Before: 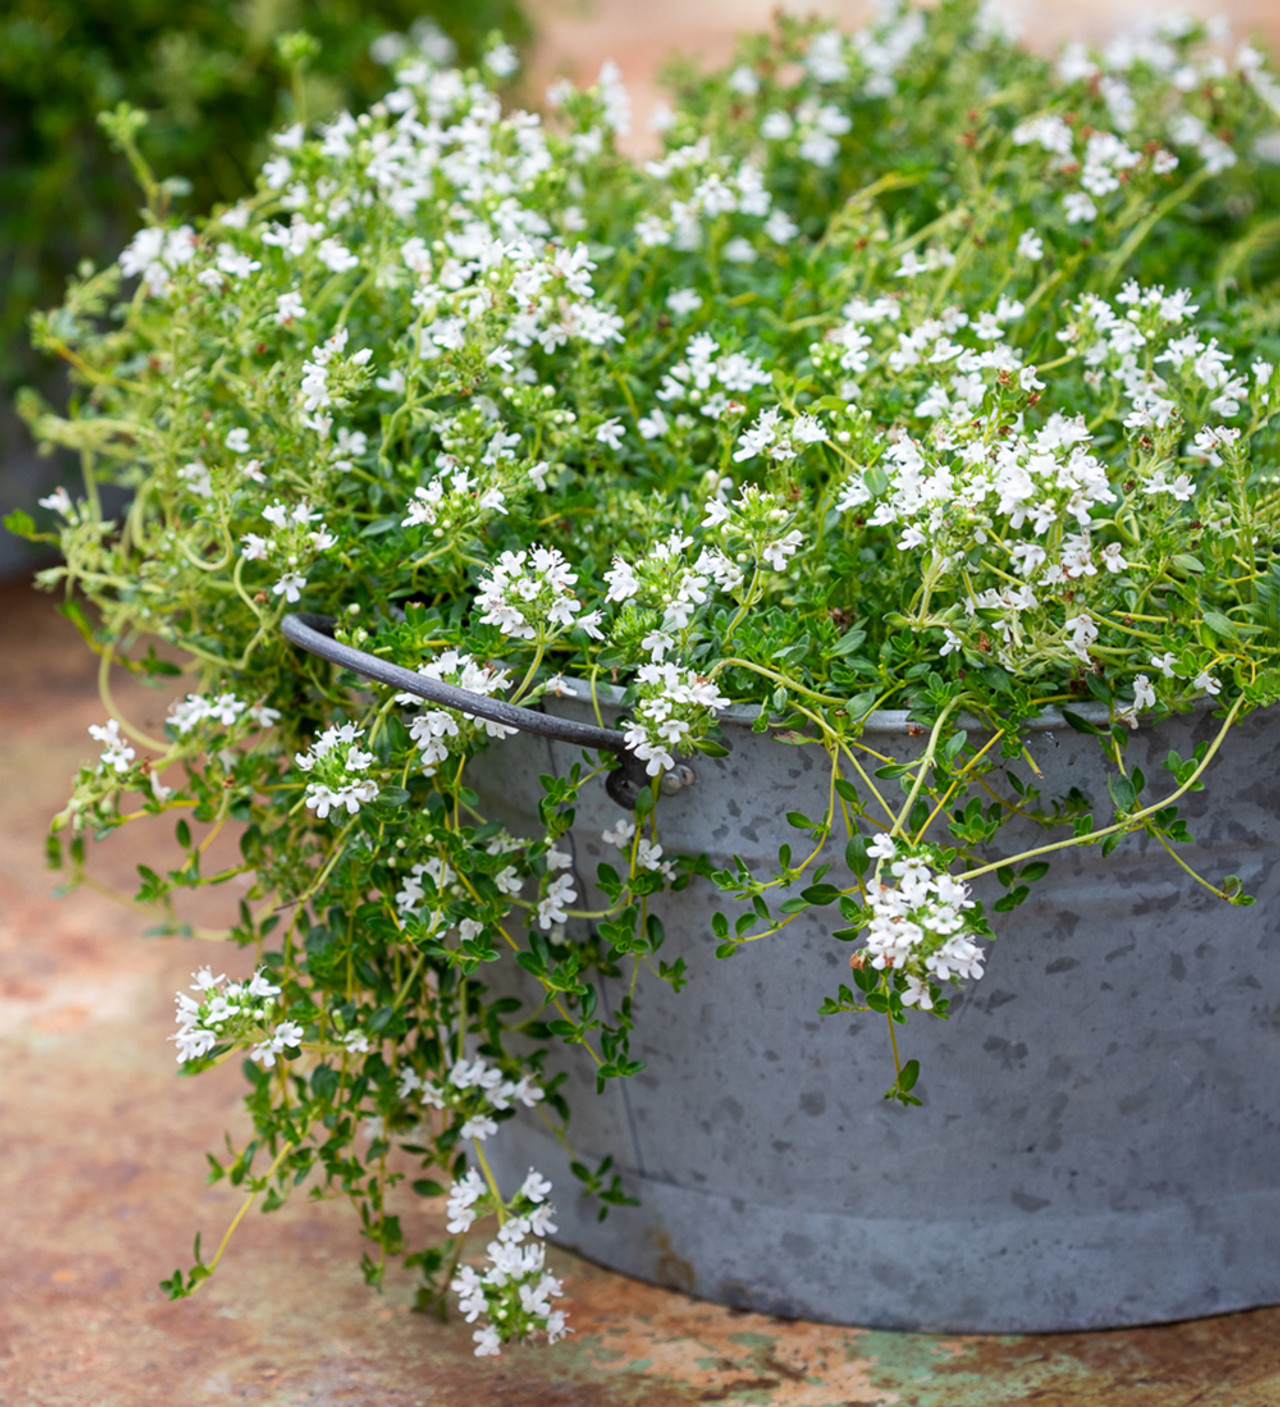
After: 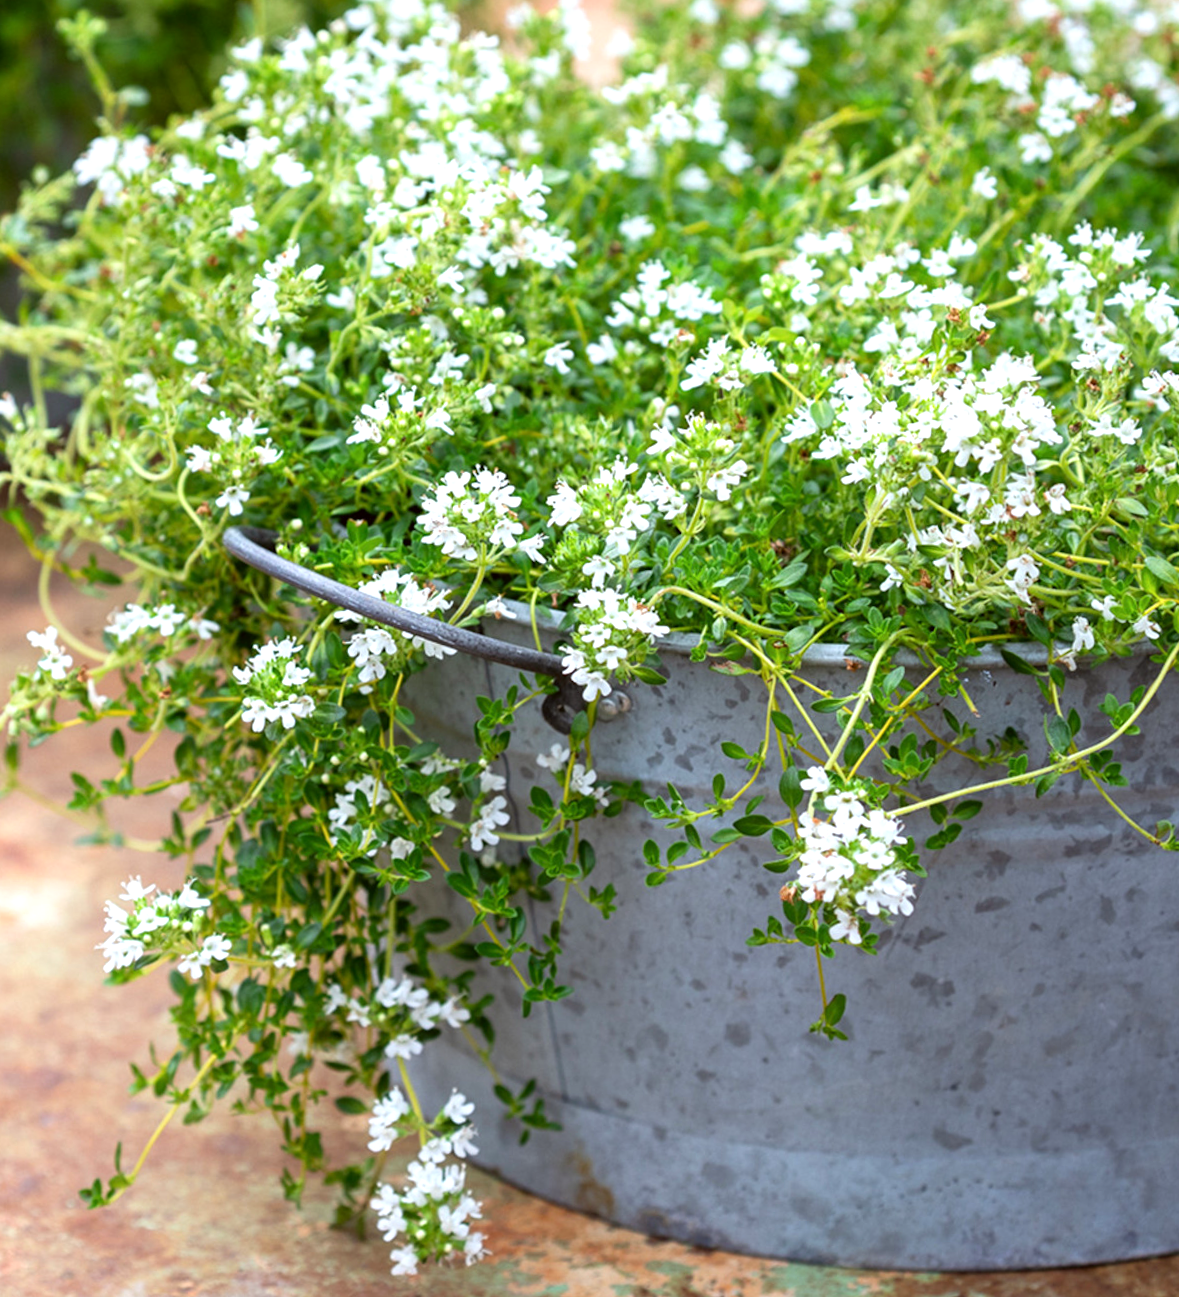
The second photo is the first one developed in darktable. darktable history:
color correction: highlights a* -2.77, highlights b* -2.61, shadows a* 2.27, shadows b* 2.79
exposure: black level correction 0, exposure 0.5 EV, compensate exposure bias true, compensate highlight preservation false
crop and rotate: angle -1.95°, left 3.125%, top 3.747%, right 1.348%, bottom 0.651%
